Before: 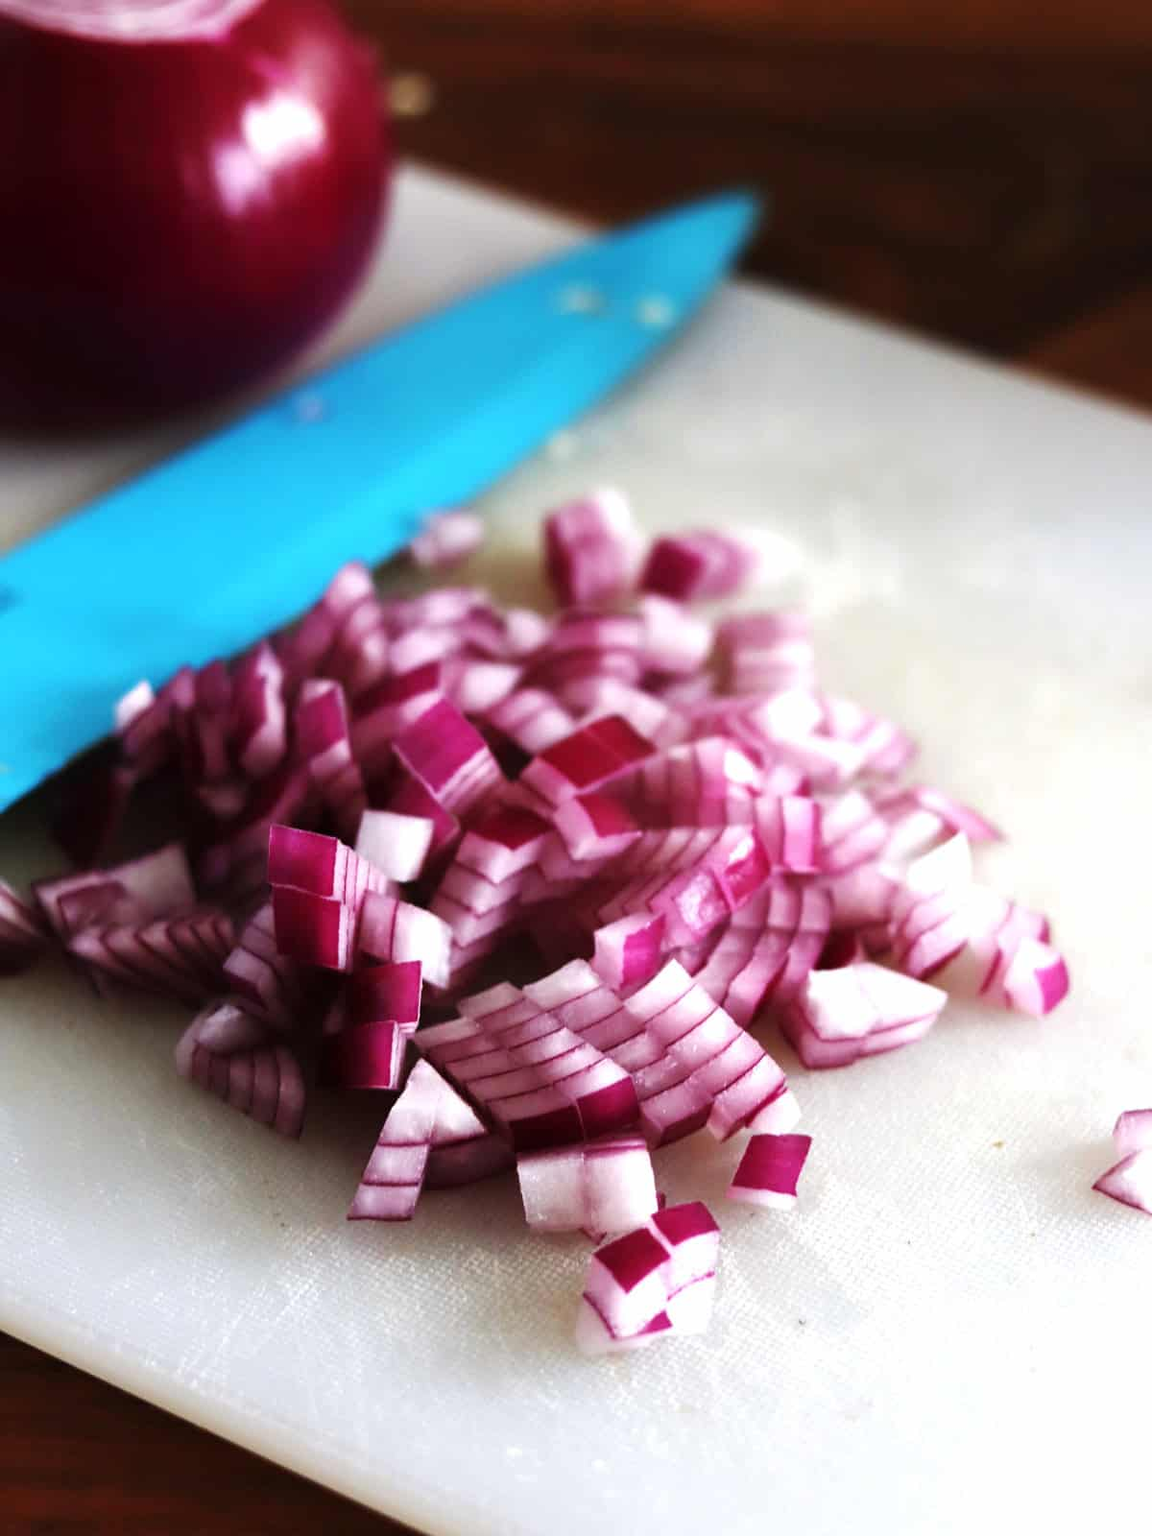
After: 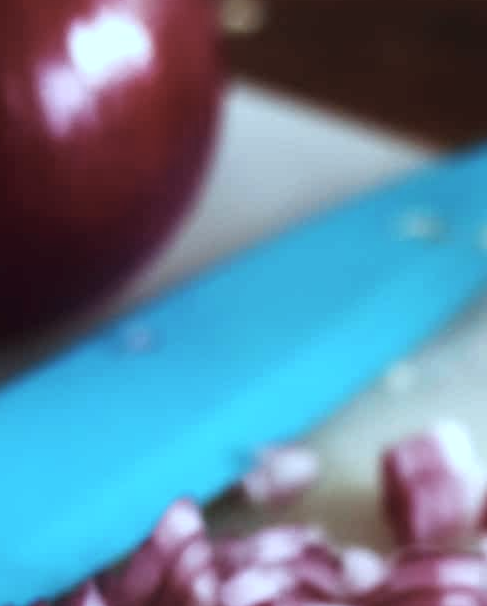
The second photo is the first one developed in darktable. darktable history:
color correction: highlights a* -12.64, highlights b* -18.1, saturation 0.7
white balance: emerald 1
crop: left 15.452%, top 5.459%, right 43.956%, bottom 56.62%
